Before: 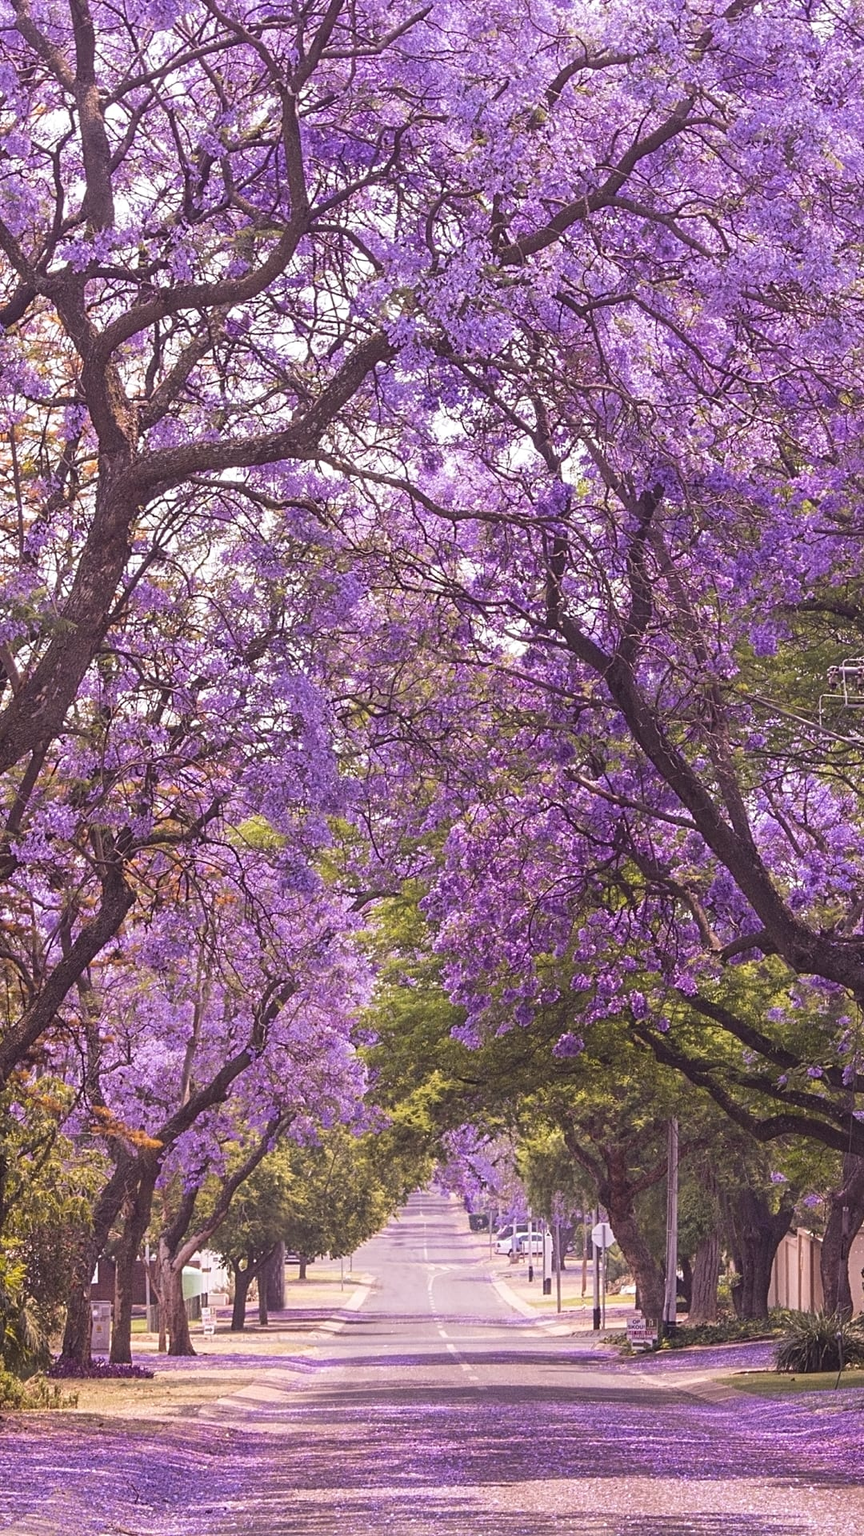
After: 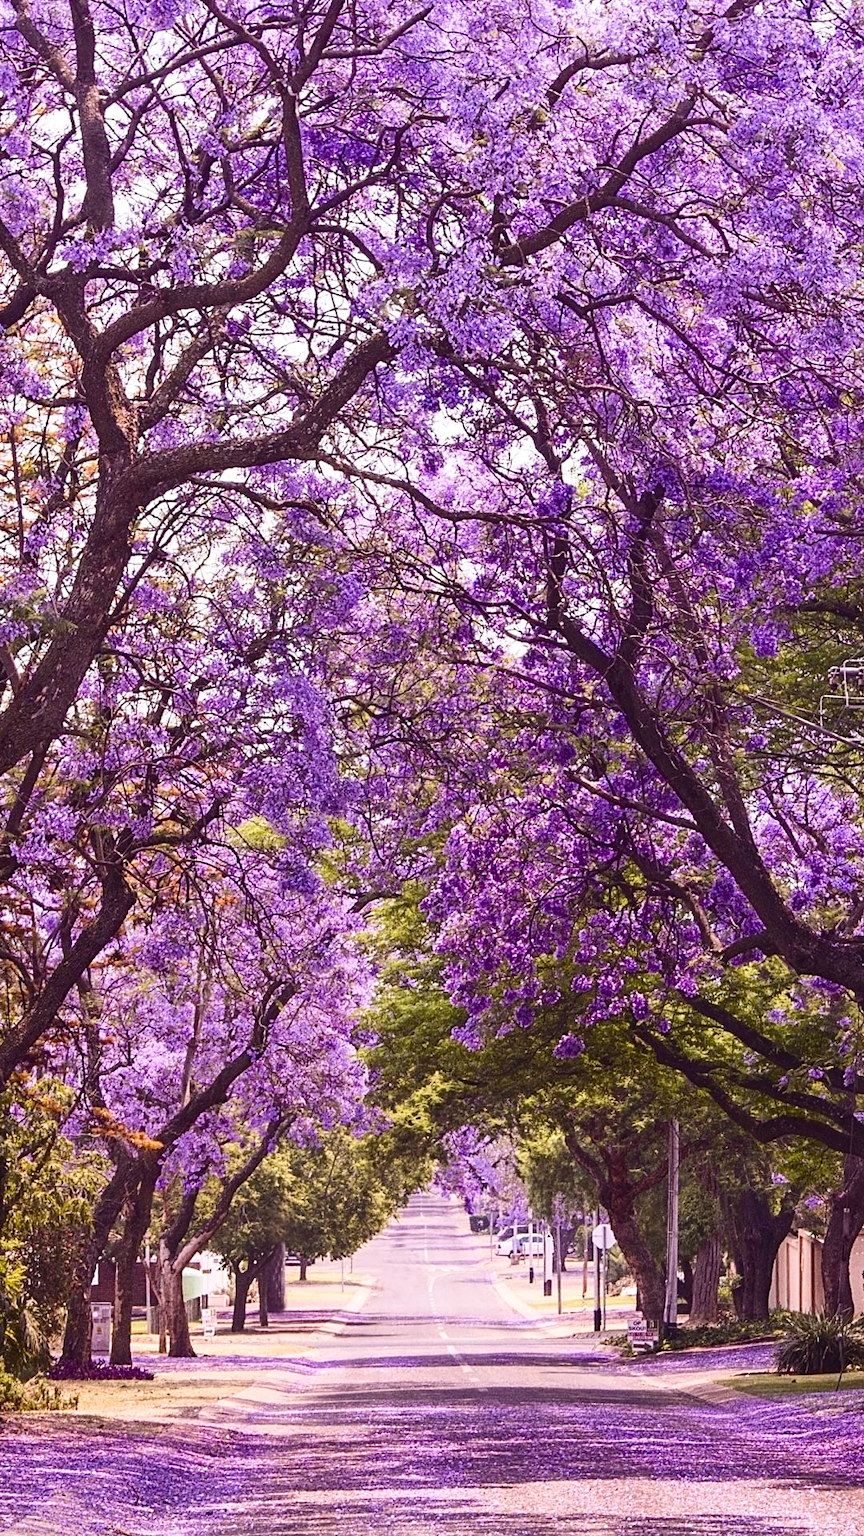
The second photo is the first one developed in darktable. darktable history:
crop: bottom 0.071%
contrast brightness saturation: contrast 0.28
color balance rgb: perceptual saturation grading › global saturation 20%, perceptual saturation grading › highlights -25%, perceptual saturation grading › shadows 50%
